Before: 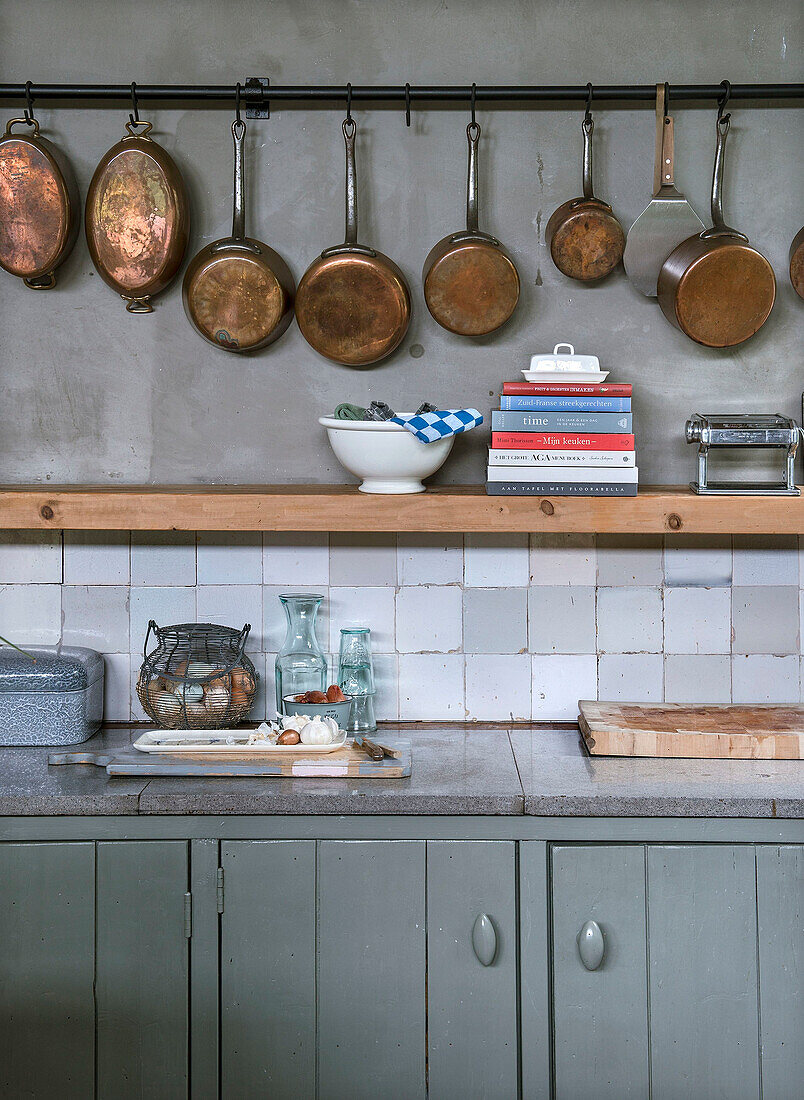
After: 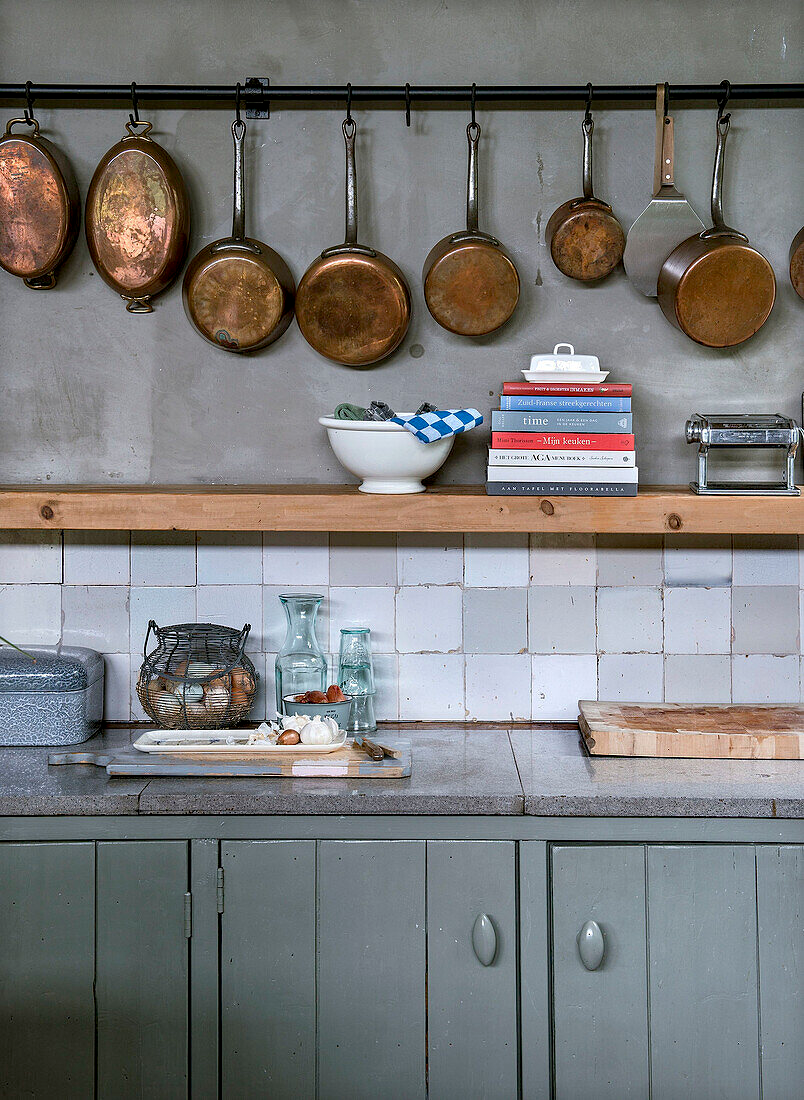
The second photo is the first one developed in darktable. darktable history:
exposure: black level correction 0.009, compensate highlight preservation false
tone equalizer: on, module defaults
